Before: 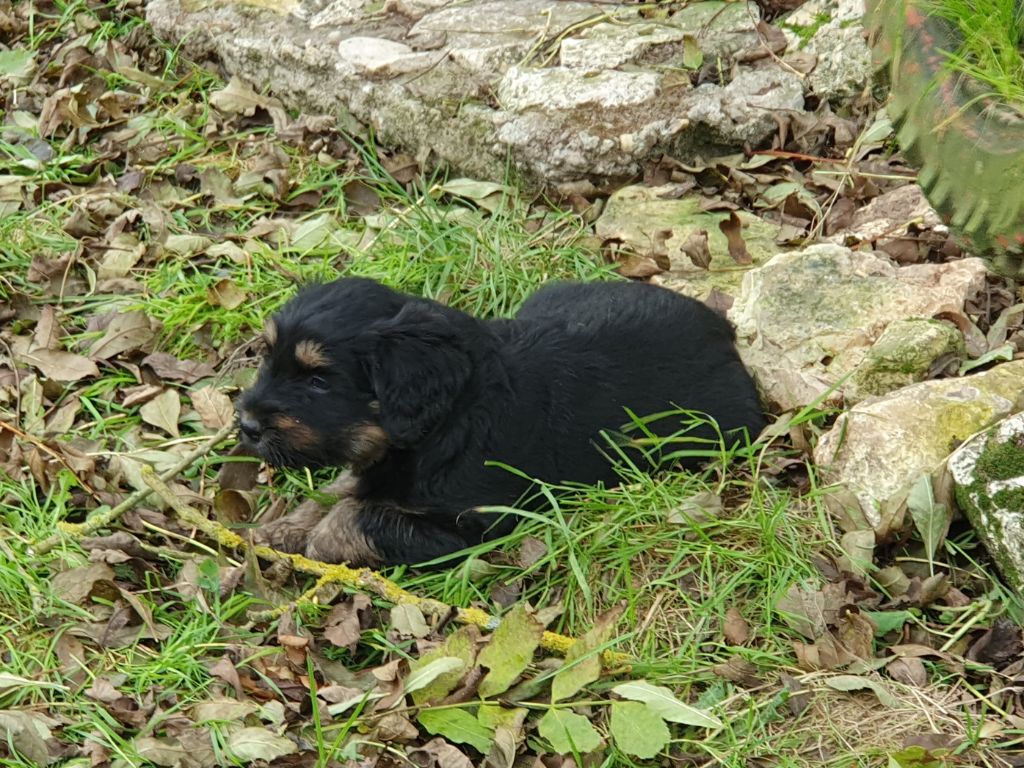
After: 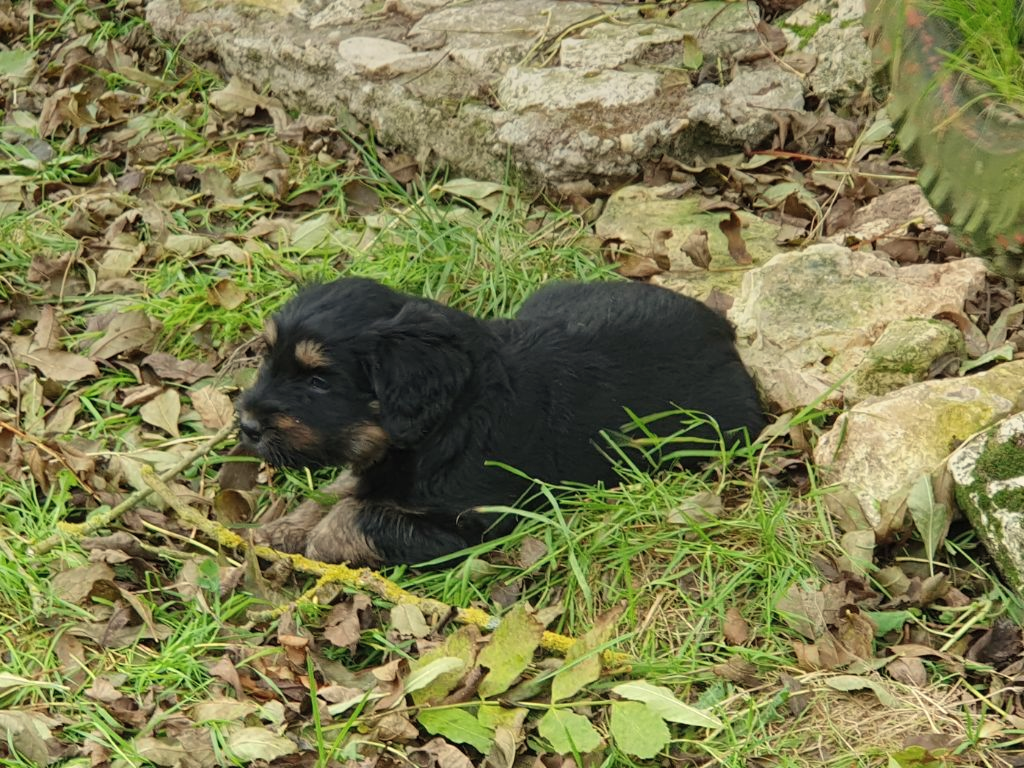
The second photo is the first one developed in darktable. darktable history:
bloom: size 3%, threshold 100%, strength 0%
graduated density: on, module defaults
contrast brightness saturation: contrast 0.05, brightness 0.06, saturation 0.01
white balance: red 1.029, blue 0.92
